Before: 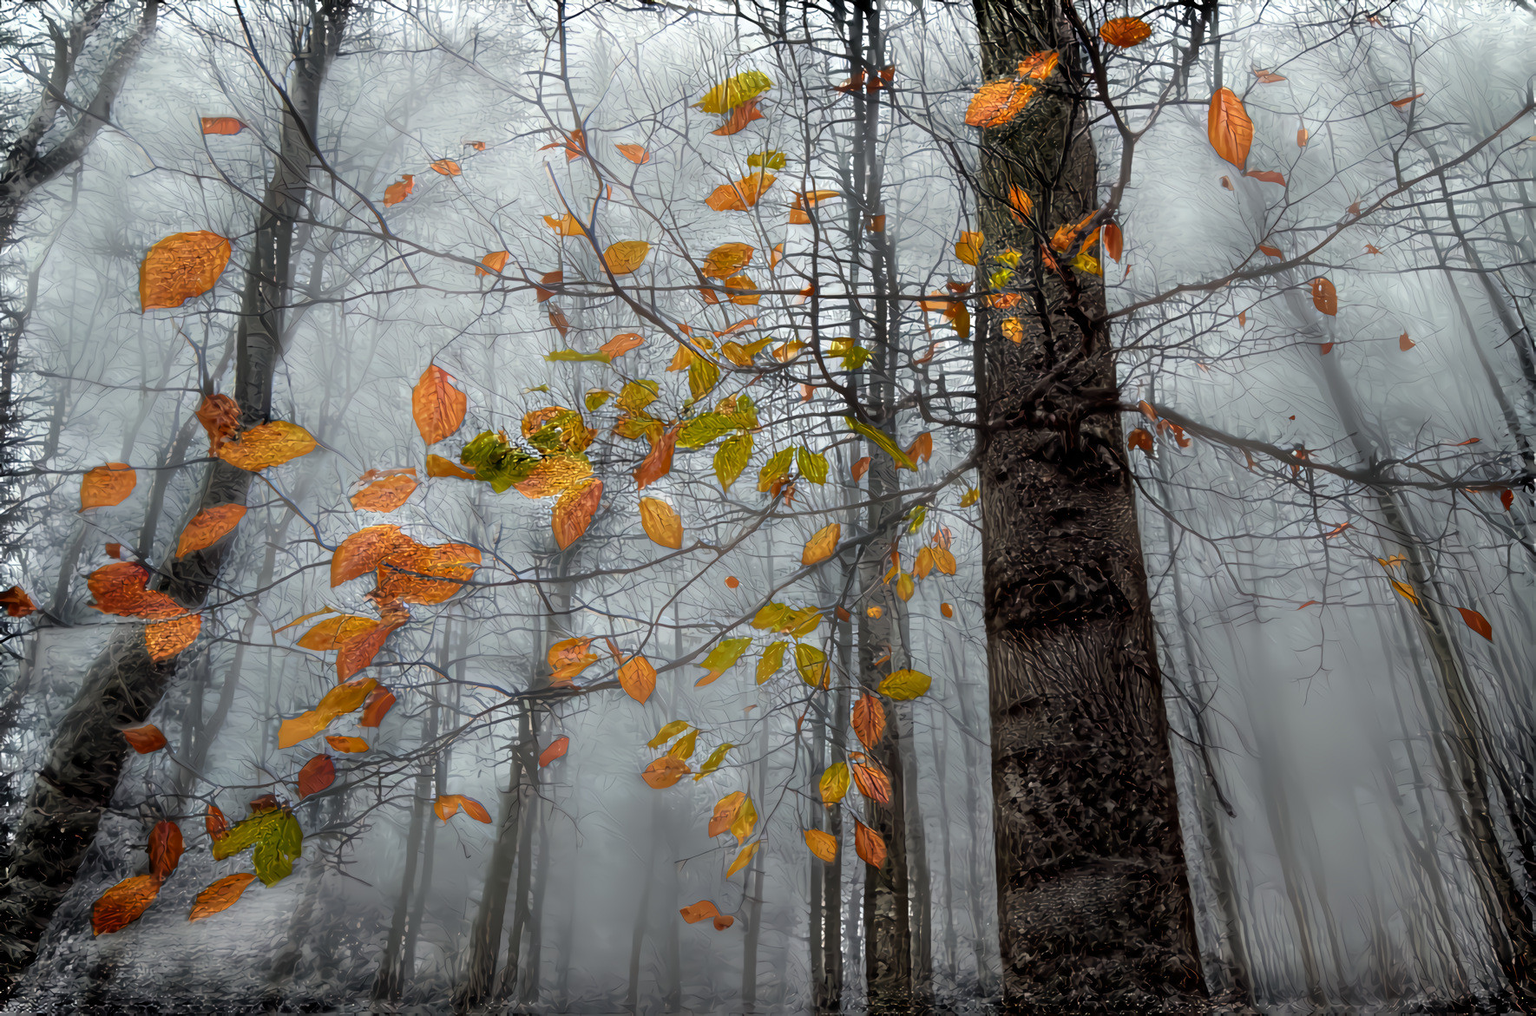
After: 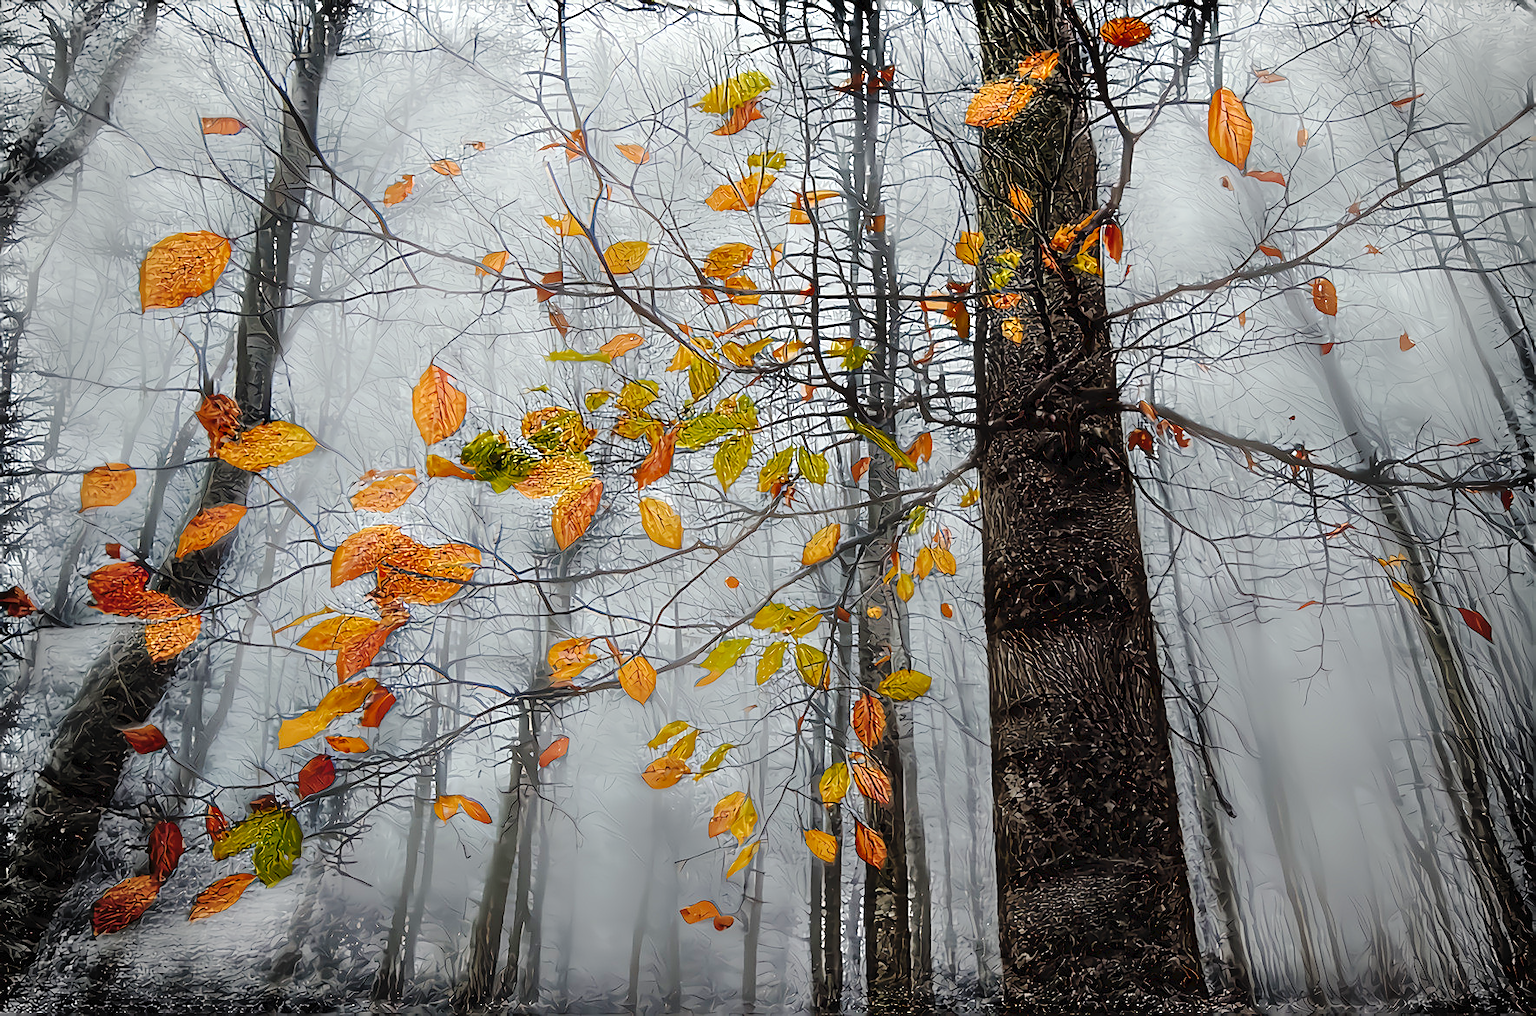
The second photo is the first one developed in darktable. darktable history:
sharpen: radius 1.4, amount 1.25, threshold 0.7
tone curve: curves: ch0 [(0, 0) (0.003, 0.034) (0.011, 0.038) (0.025, 0.046) (0.044, 0.054) (0.069, 0.06) (0.1, 0.079) (0.136, 0.114) (0.177, 0.151) (0.224, 0.213) (0.277, 0.293) (0.335, 0.385) (0.399, 0.482) (0.468, 0.578) (0.543, 0.655) (0.623, 0.724) (0.709, 0.786) (0.801, 0.854) (0.898, 0.922) (1, 1)], preserve colors none
vignetting: unbound false
